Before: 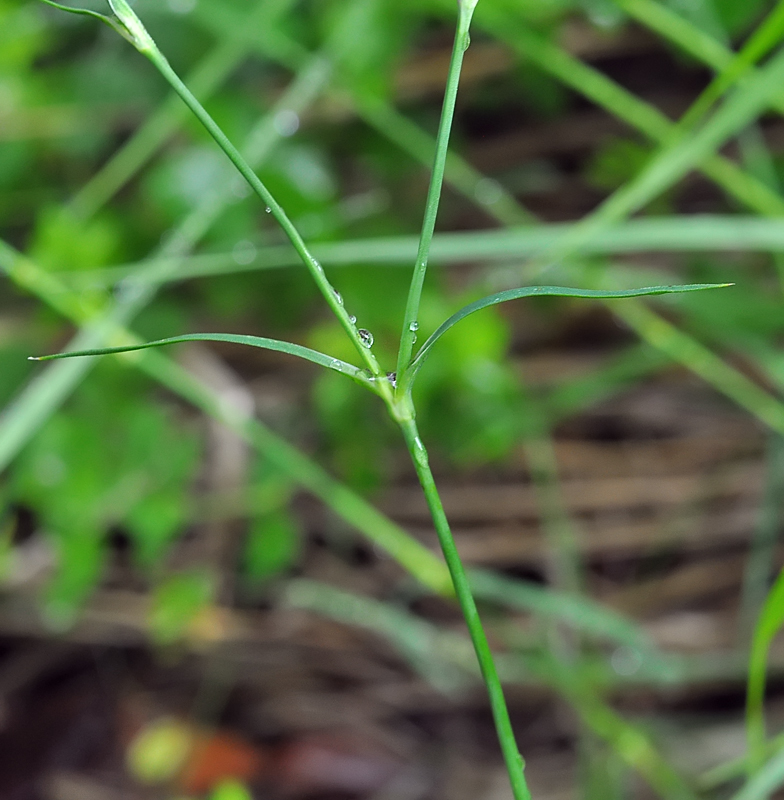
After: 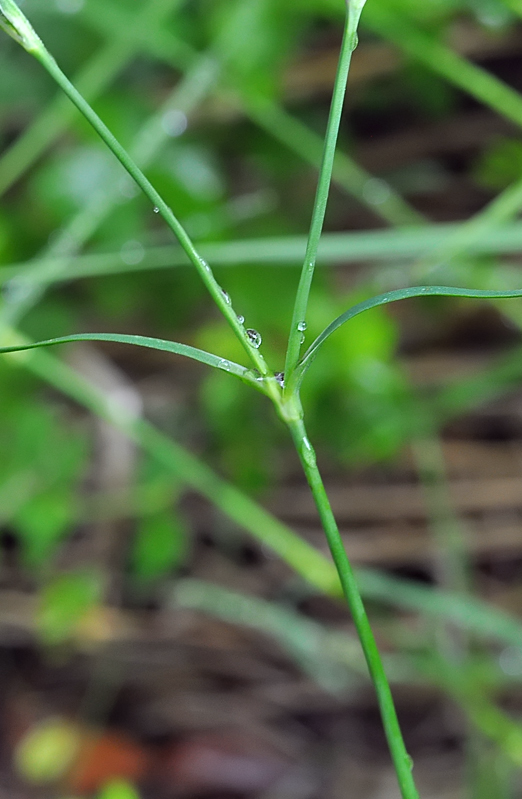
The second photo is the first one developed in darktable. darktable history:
white balance: red 0.976, blue 1.04
crop and rotate: left 14.436%, right 18.898%
